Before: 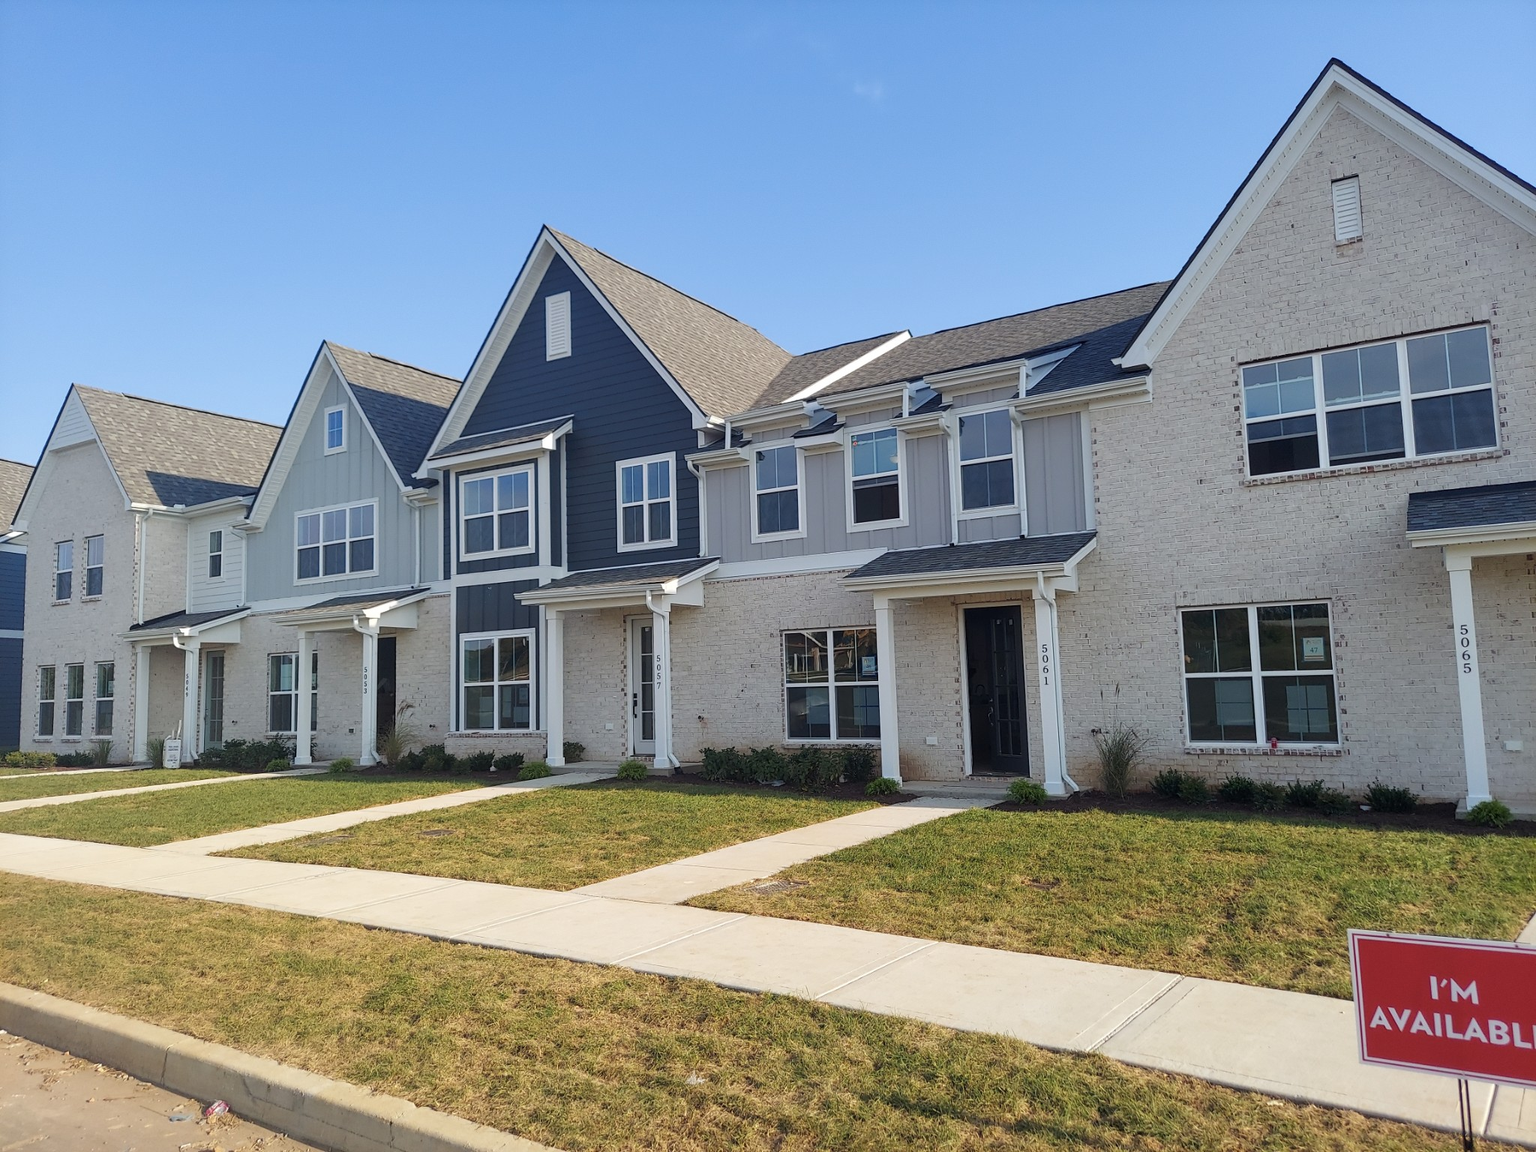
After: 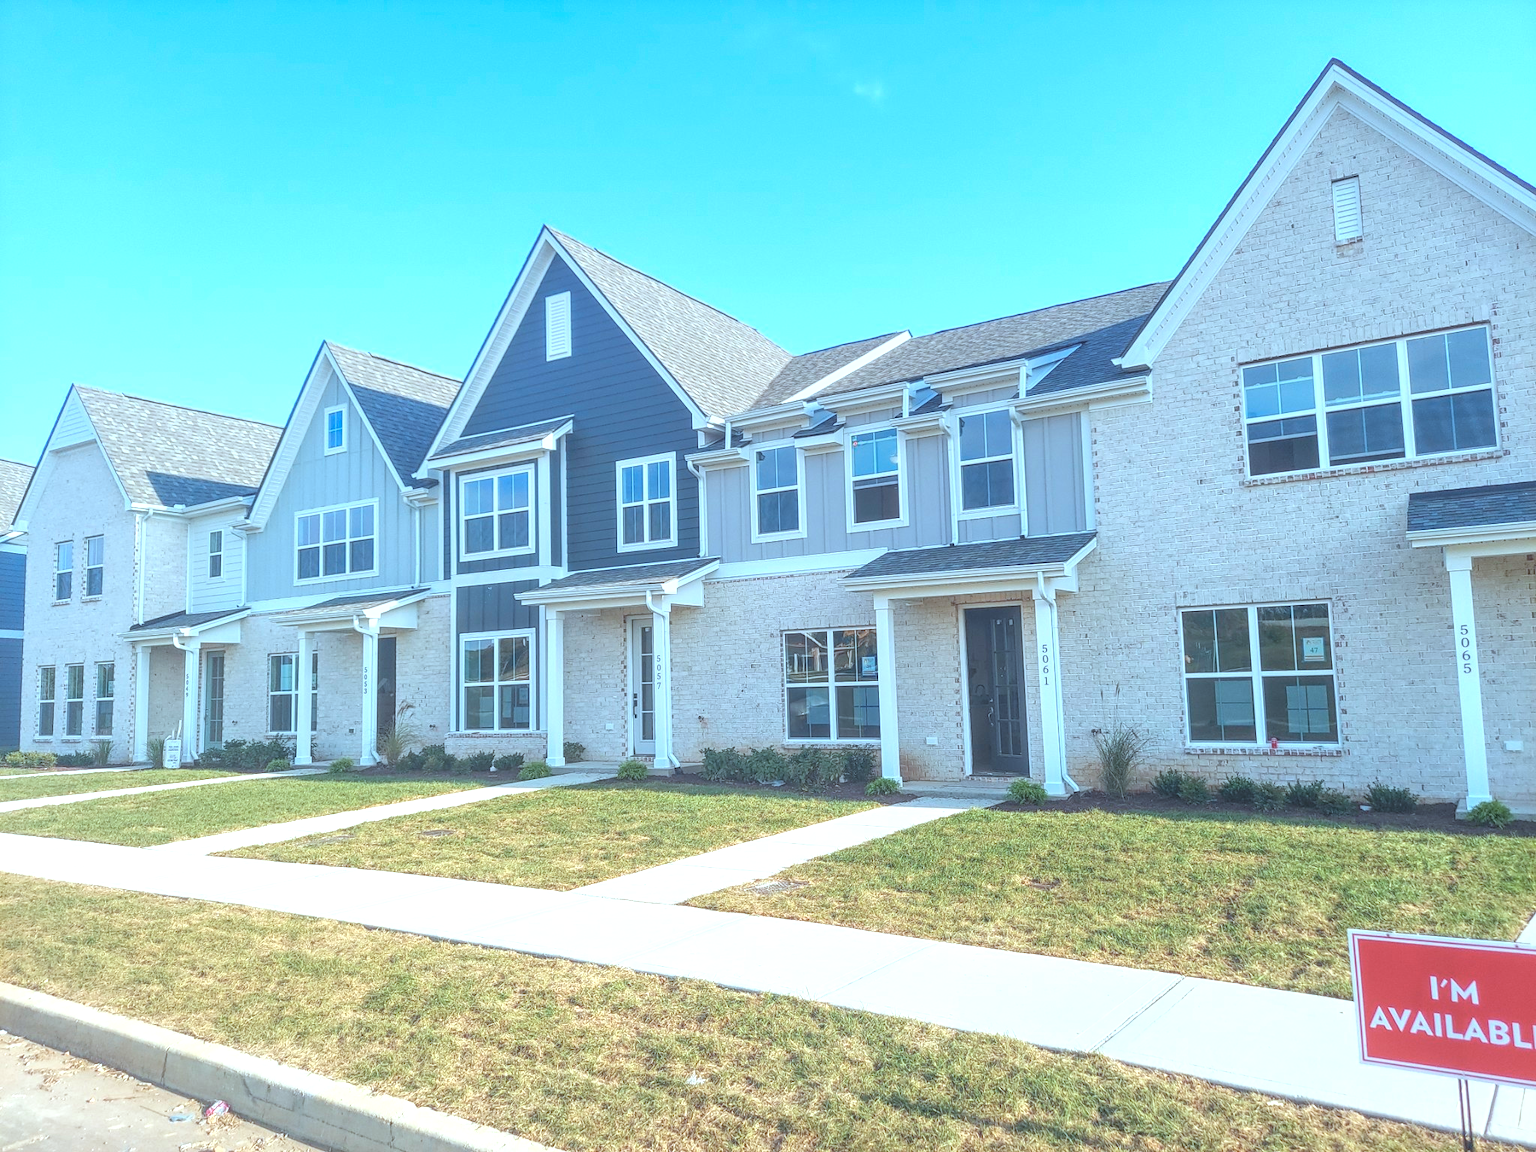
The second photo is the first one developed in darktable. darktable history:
local contrast: highlights 72%, shadows 19%, midtone range 0.198
exposure: exposure 0.945 EV, compensate highlight preservation false
color correction: highlights a* -10.38, highlights b* -19.34
